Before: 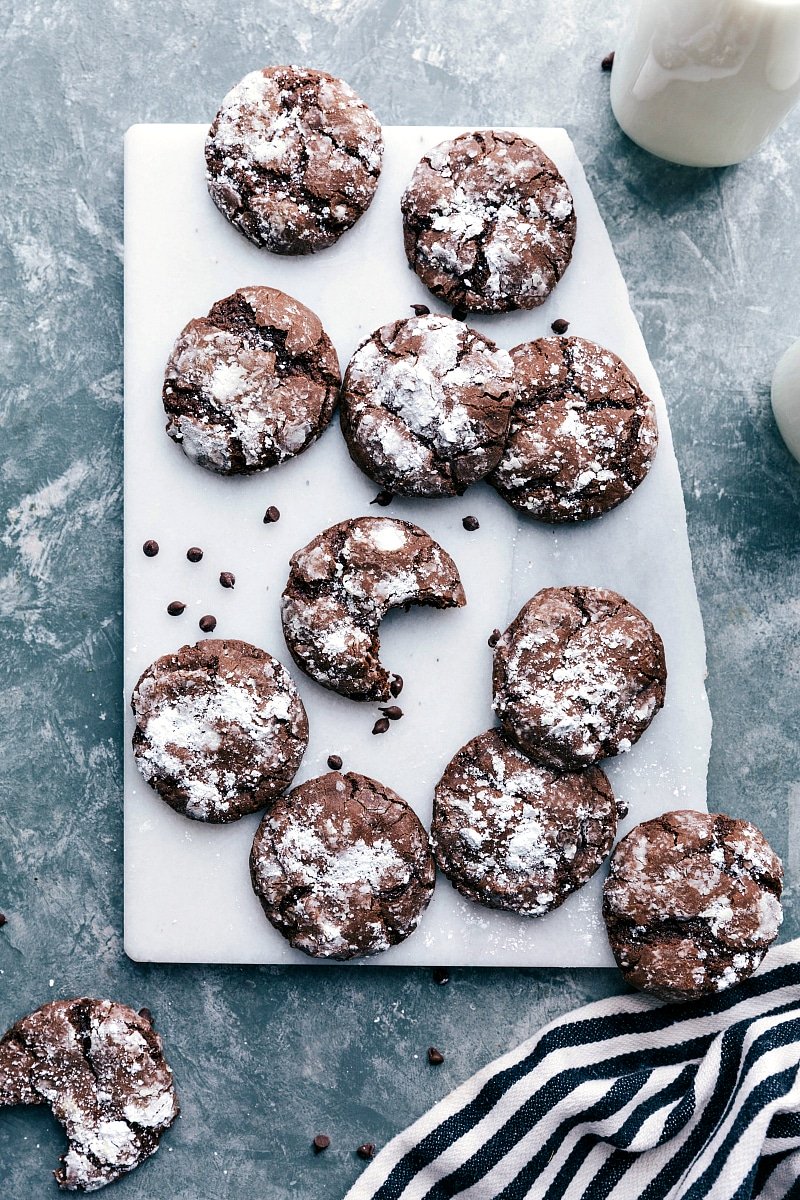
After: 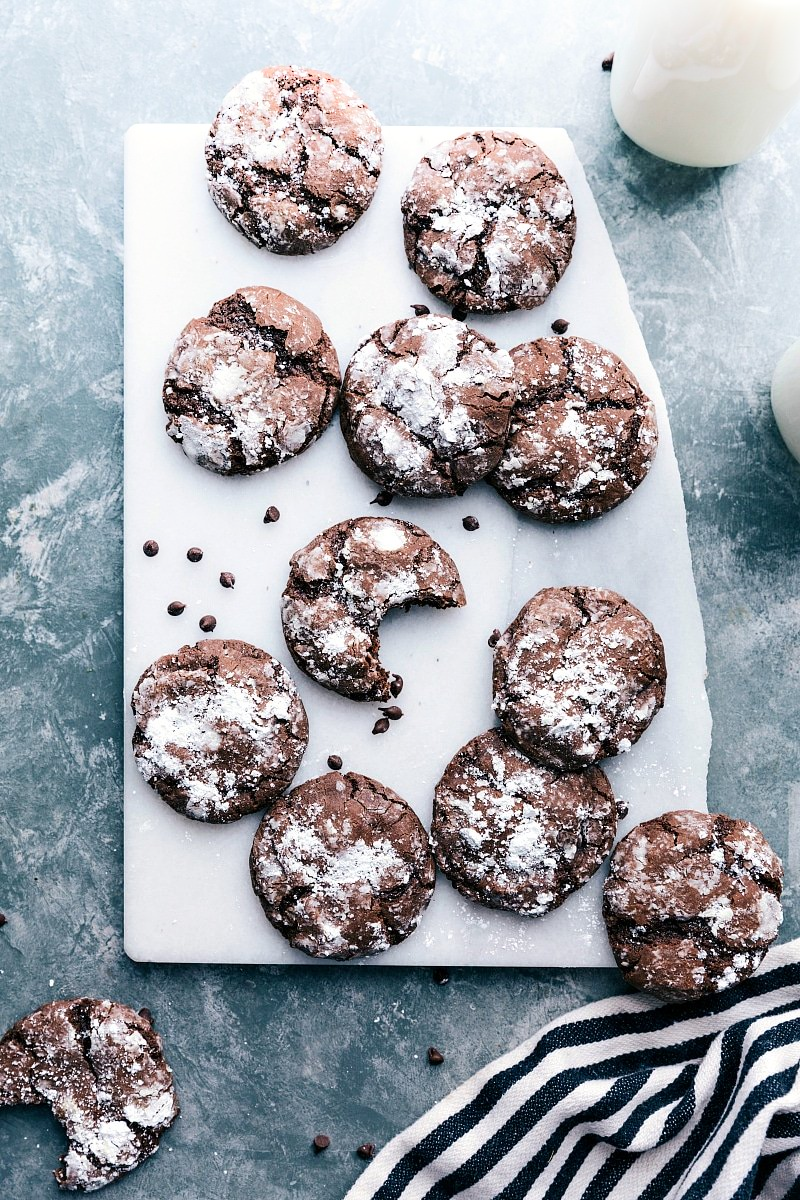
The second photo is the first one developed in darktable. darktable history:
shadows and highlights: shadows -53.9, highlights 86.55, soften with gaussian
